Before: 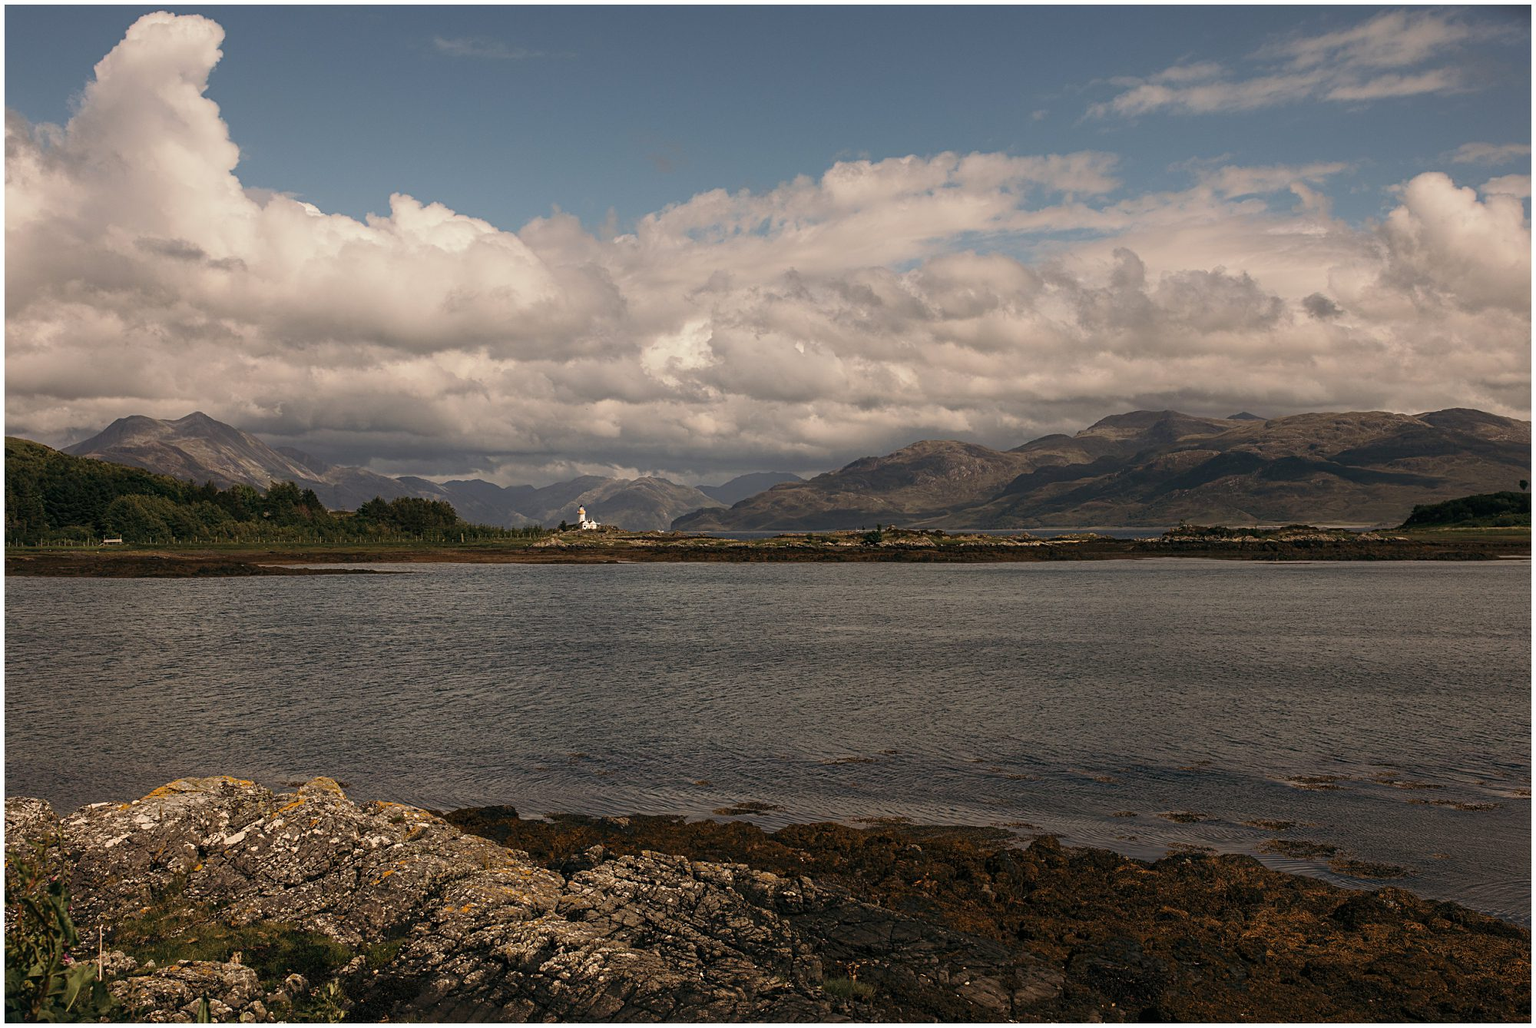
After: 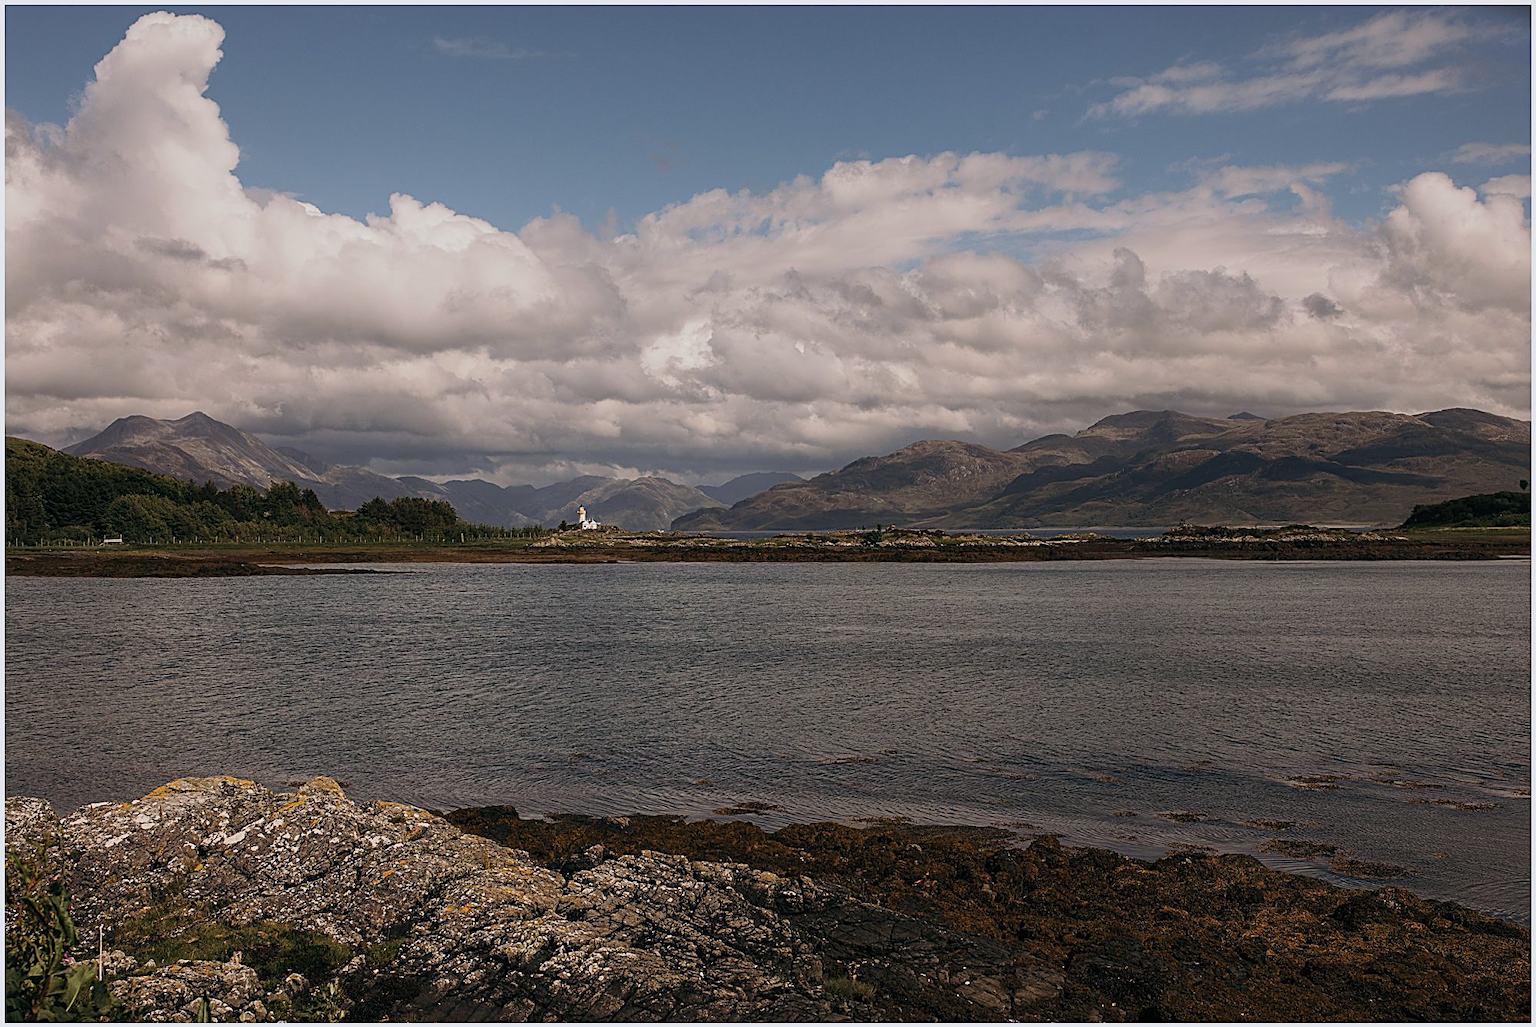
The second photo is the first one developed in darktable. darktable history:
sharpen: on, module defaults
color correction: highlights a* 0.003, highlights b* -0.283
sigmoid: contrast 1.22, skew 0.65
white balance: red 0.984, blue 1.059
